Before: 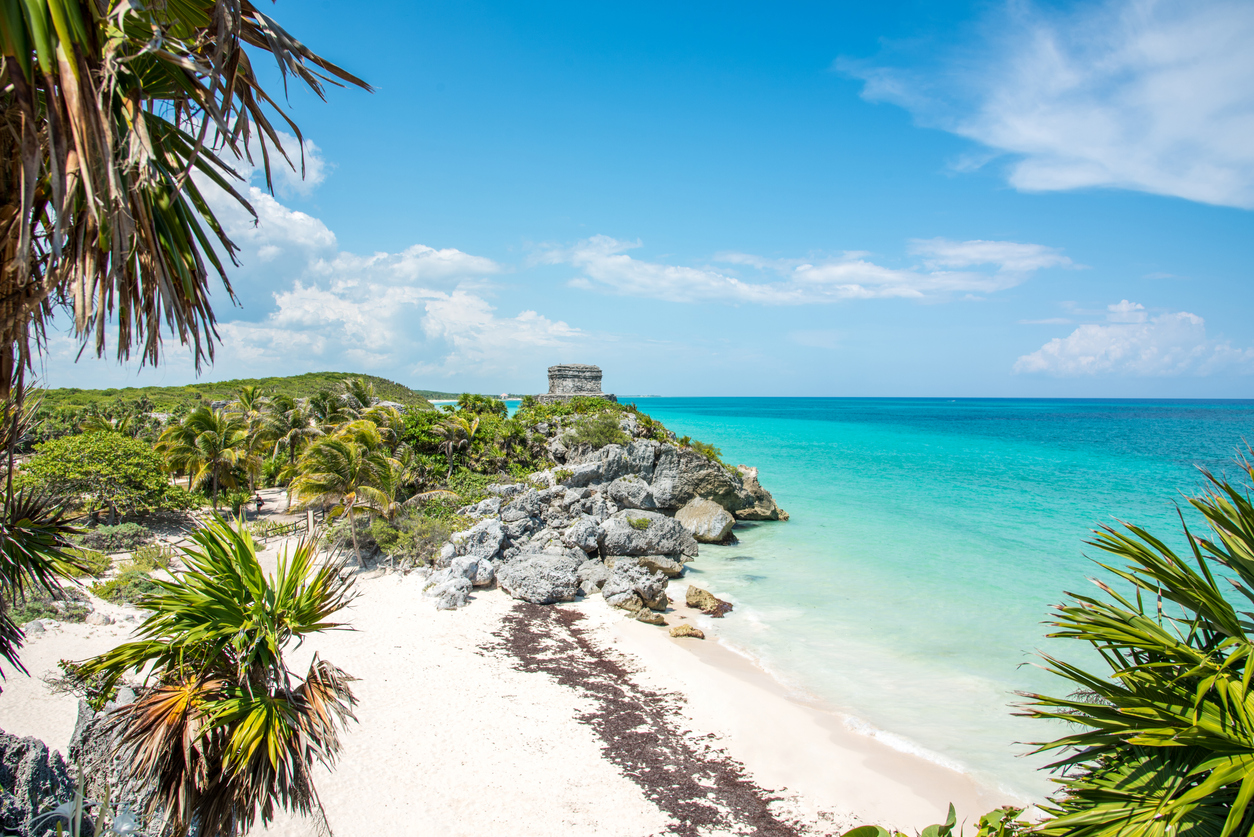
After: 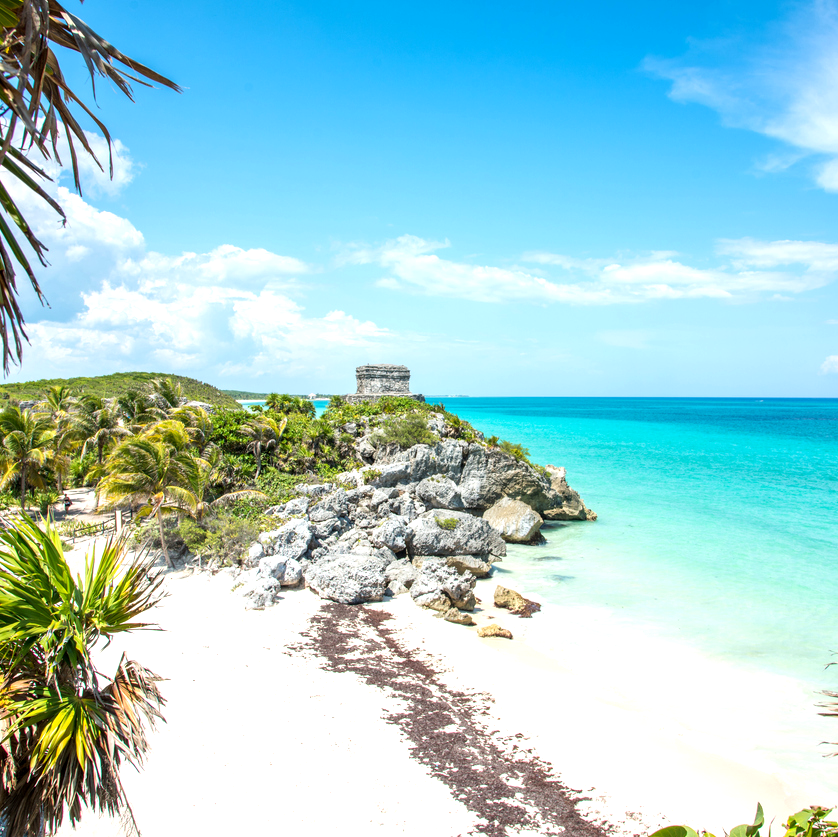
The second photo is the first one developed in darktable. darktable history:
crop: left 15.377%, right 17.784%
exposure: black level correction 0.001, exposure 0.499 EV, compensate exposure bias true, compensate highlight preservation false
